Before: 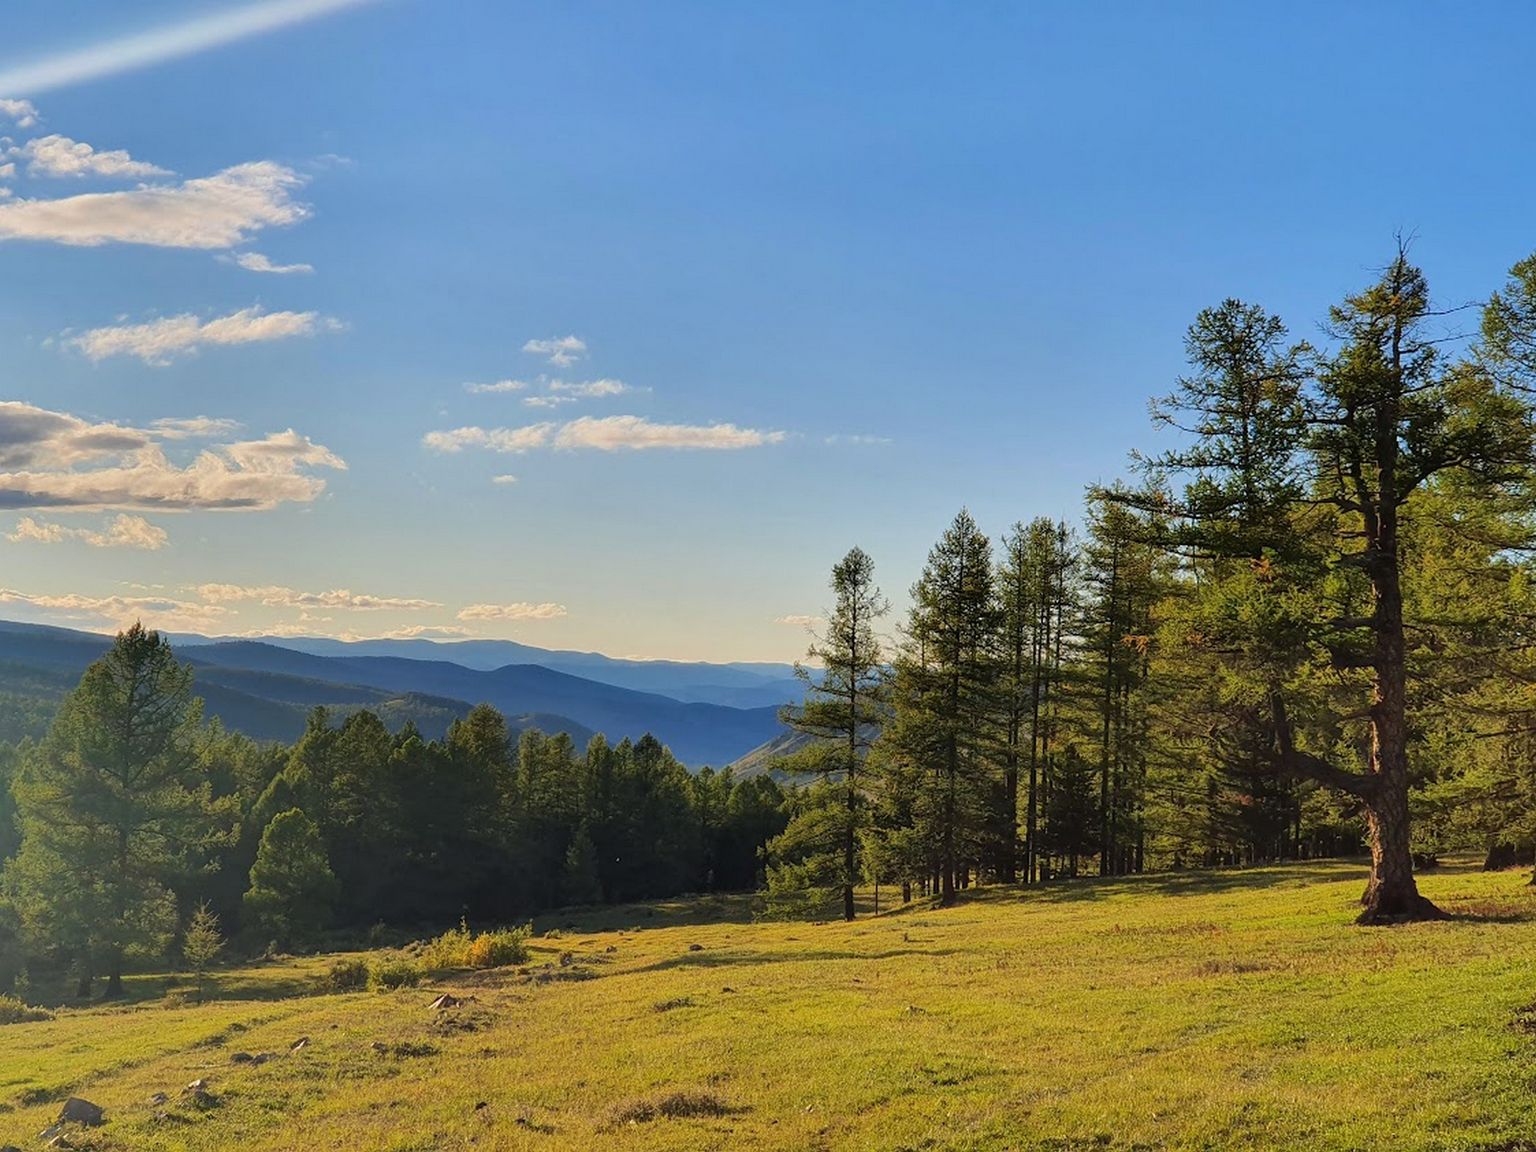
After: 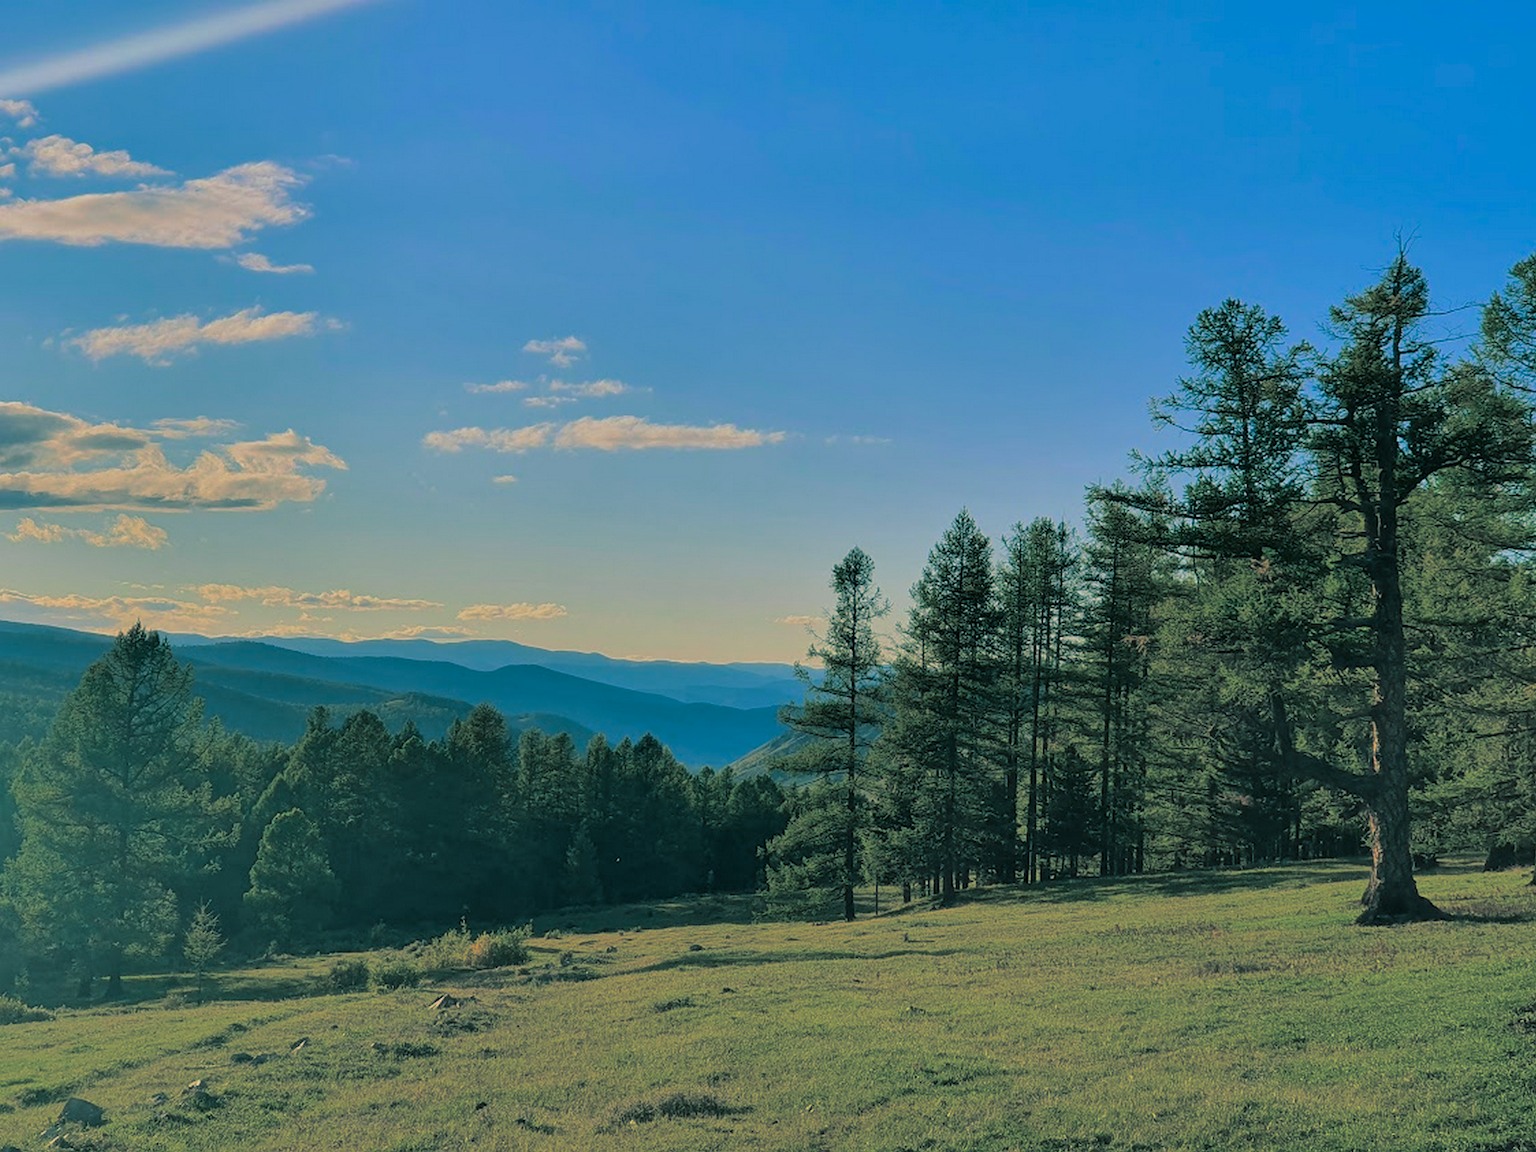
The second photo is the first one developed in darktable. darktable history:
tone equalizer: -8 EV 0.25 EV, -7 EV 0.417 EV, -6 EV 0.417 EV, -5 EV 0.25 EV, -3 EV -0.25 EV, -2 EV -0.417 EV, -1 EV -0.417 EV, +0 EV -0.25 EV, edges refinement/feathering 500, mask exposure compensation -1.57 EV, preserve details guided filter
split-toning: shadows › hue 186.43°, highlights › hue 49.29°, compress 30.29%
contrast brightness saturation: brightness -0.02, saturation 0.35
